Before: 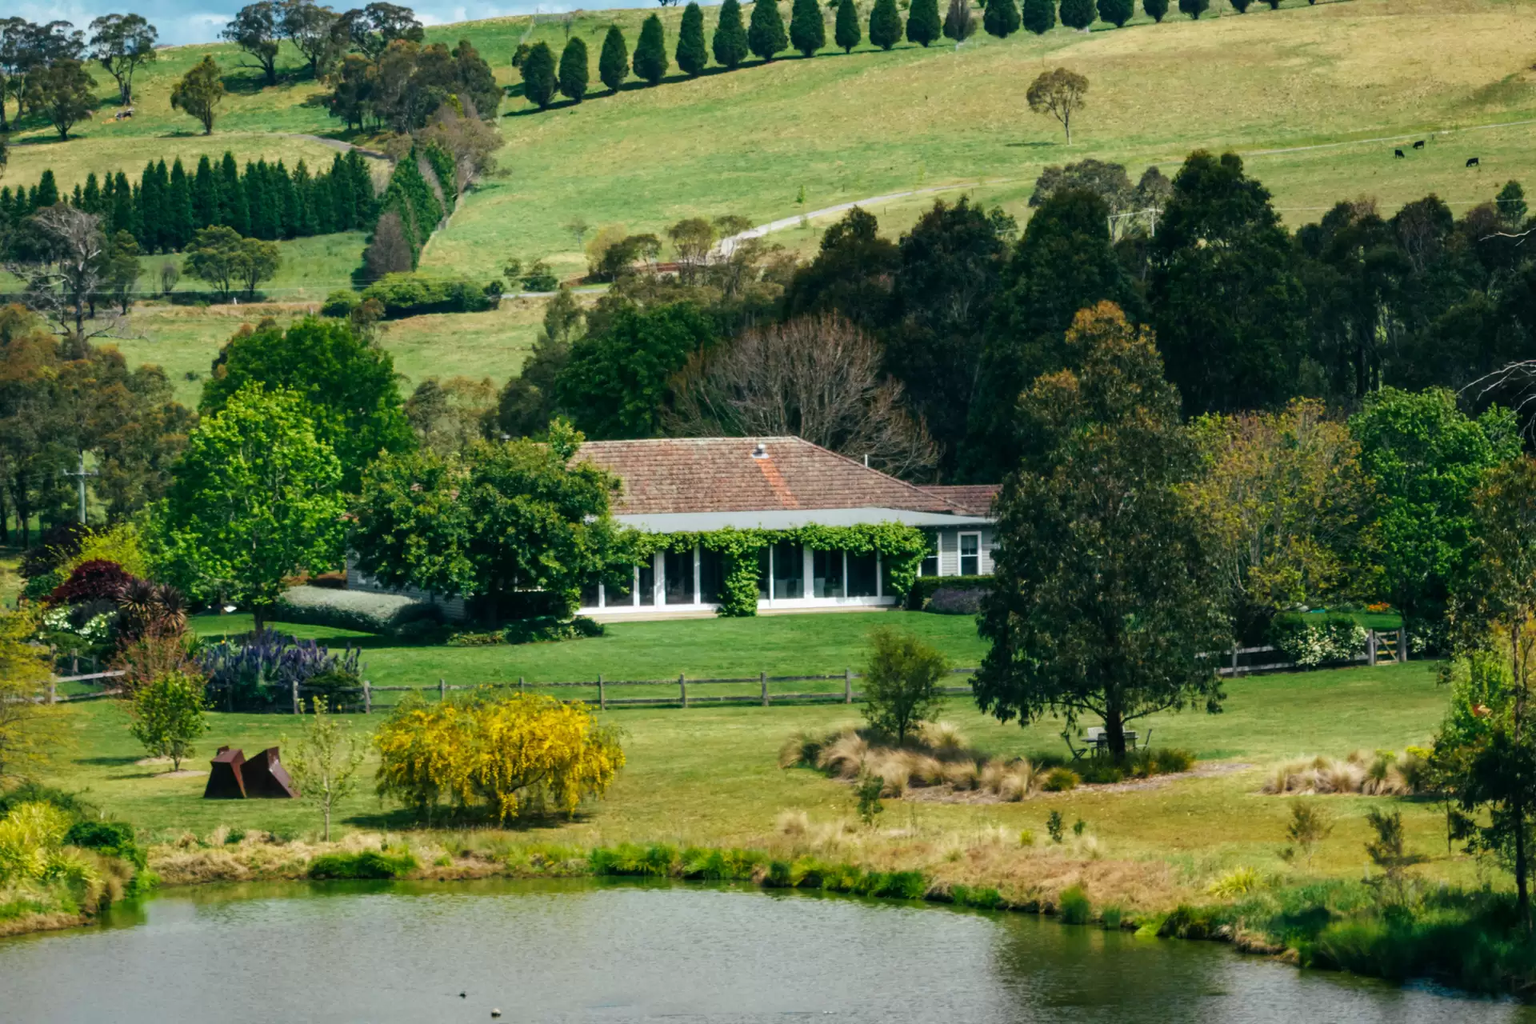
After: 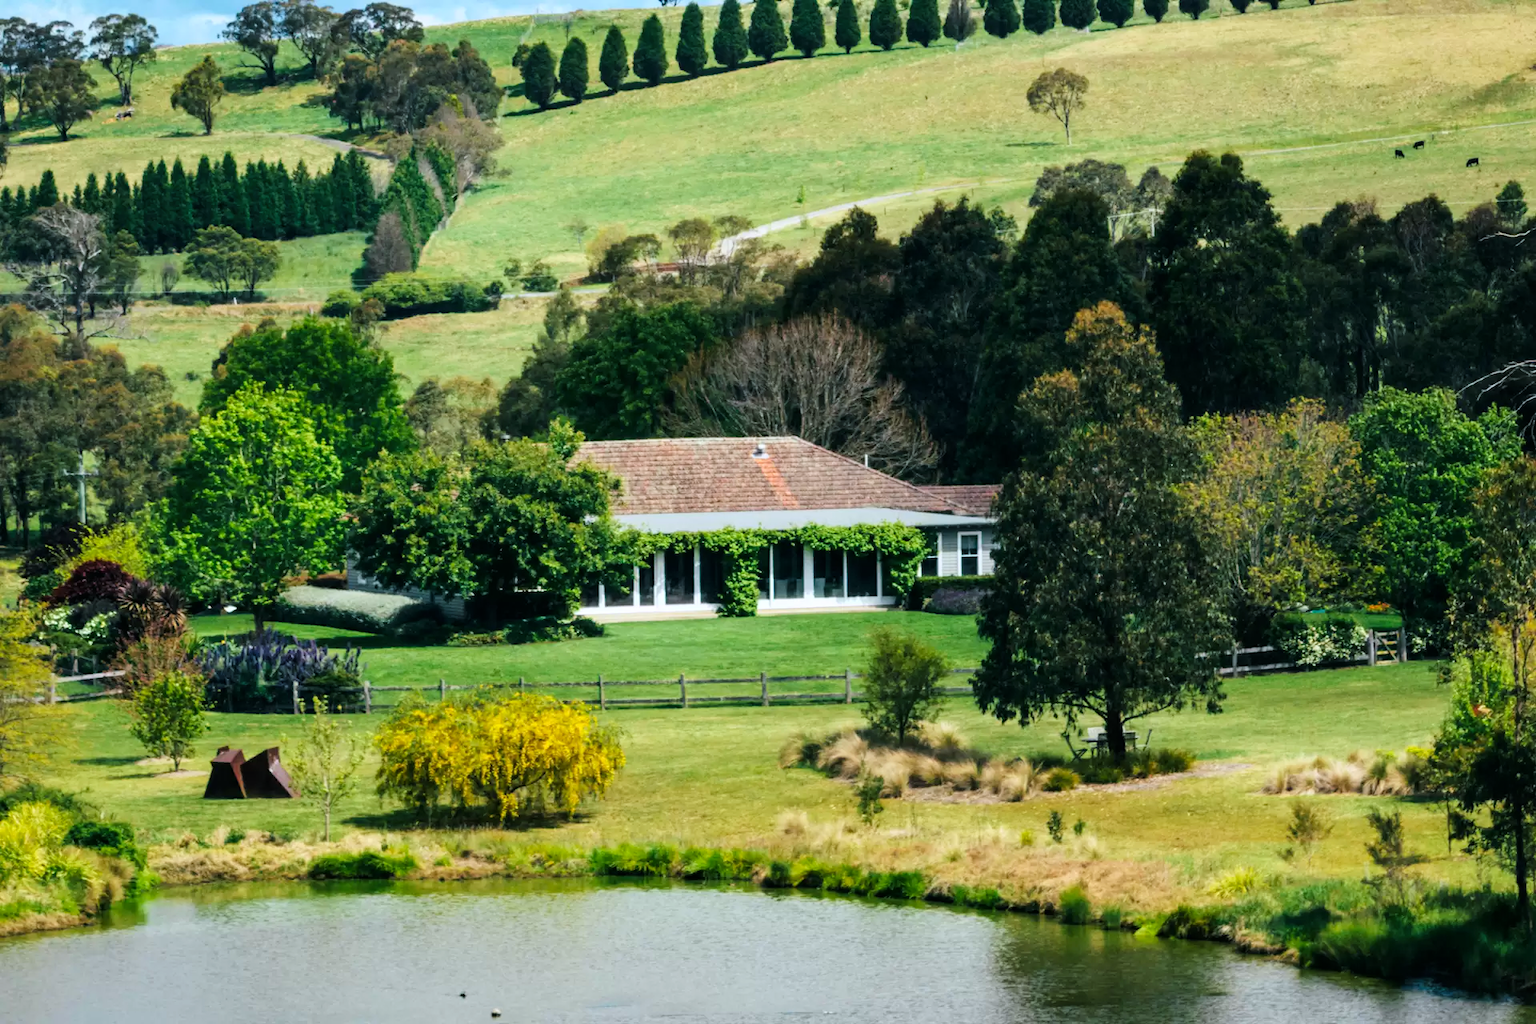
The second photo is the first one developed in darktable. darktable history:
tone curve: curves: ch0 [(0, 0) (0.004, 0.001) (0.133, 0.112) (0.325, 0.362) (0.832, 0.893) (1, 1)], color space Lab, linked channels, preserve colors none
white balance: red 0.983, blue 1.036
